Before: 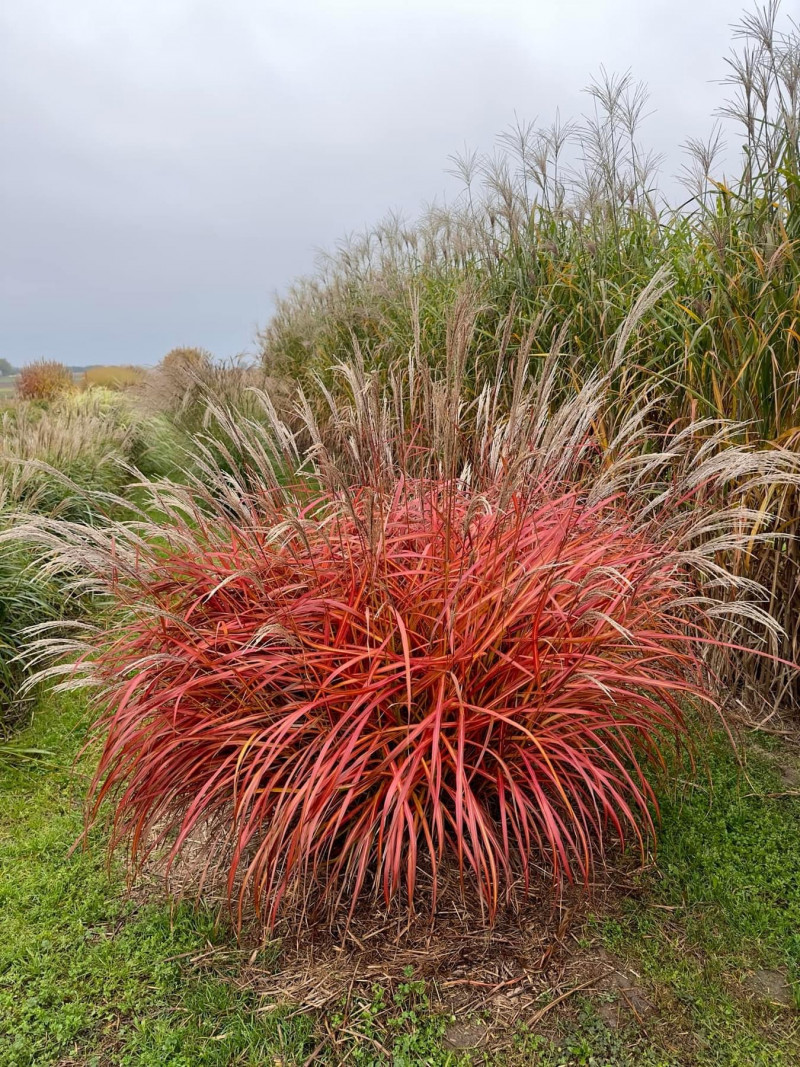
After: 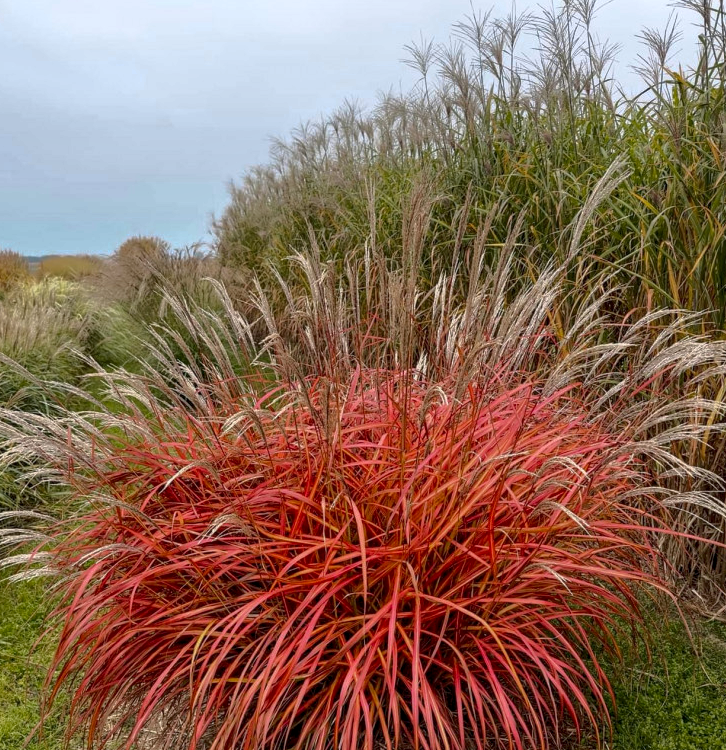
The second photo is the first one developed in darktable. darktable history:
local contrast: on, module defaults
tone curve: curves: ch0 [(0, 0) (0.48, 0.431) (0.7, 0.609) (0.864, 0.854) (1, 1)]
crop: left 5.596%, top 10.314%, right 3.534%, bottom 19.395%
color zones: curves: ch0 [(0.254, 0.492) (0.724, 0.62)]; ch1 [(0.25, 0.528) (0.719, 0.796)]; ch2 [(0, 0.472) (0.25, 0.5) (0.73, 0.184)]
